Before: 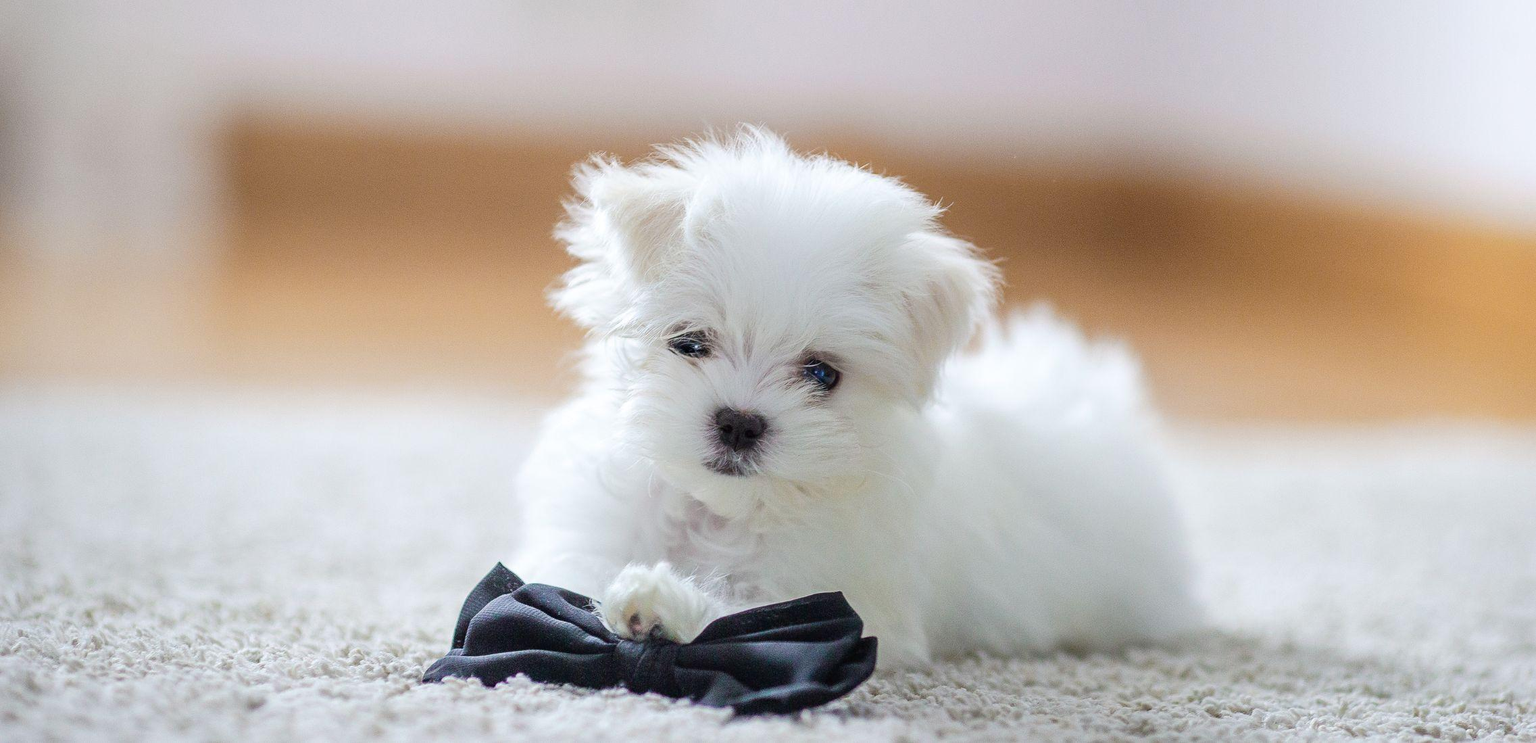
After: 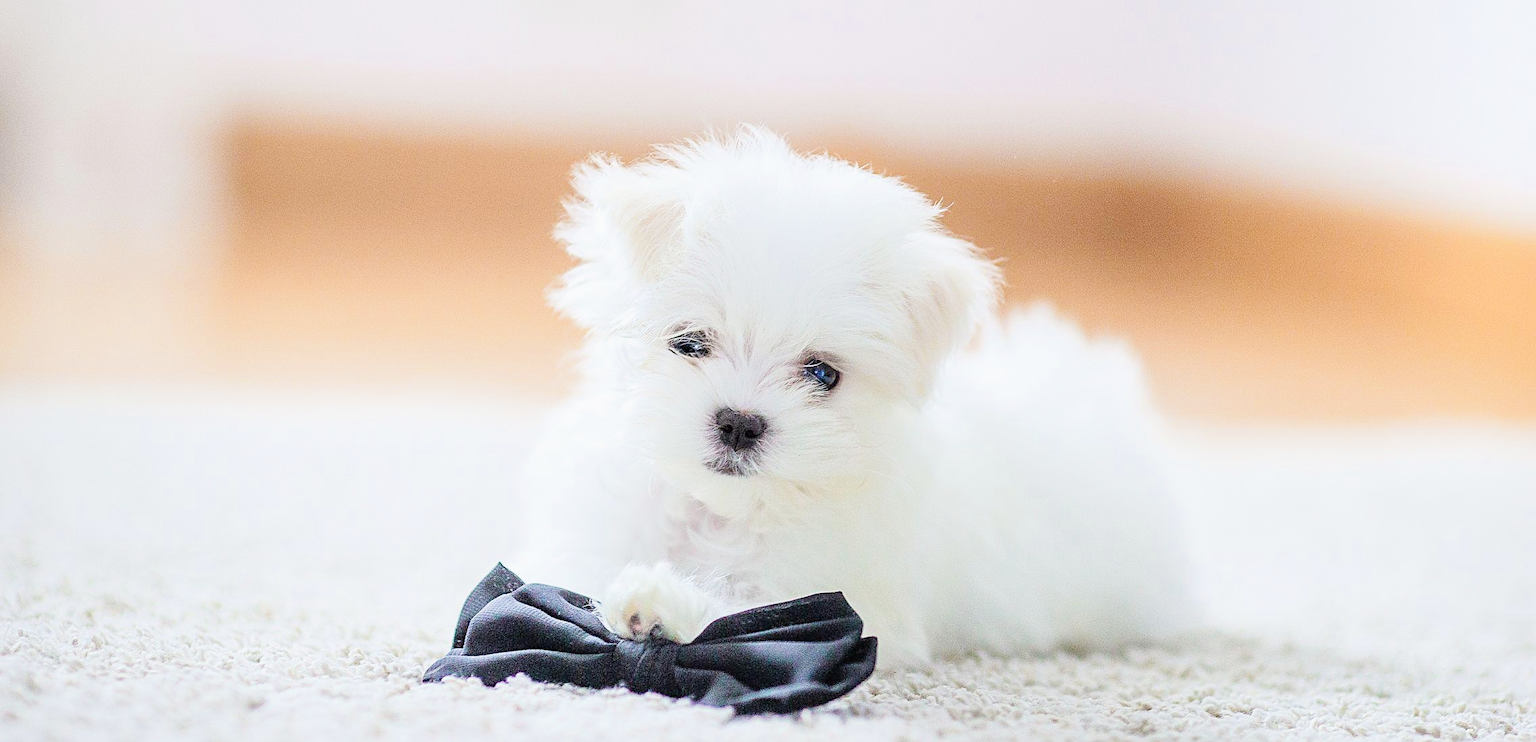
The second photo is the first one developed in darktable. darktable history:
exposure: black level correction 0, exposure 1.5 EV, compensate exposure bias true, compensate highlight preservation false
tone equalizer: on, module defaults
sharpen: on, module defaults
filmic rgb: black relative exposure -7.65 EV, white relative exposure 4.56 EV, hardness 3.61
